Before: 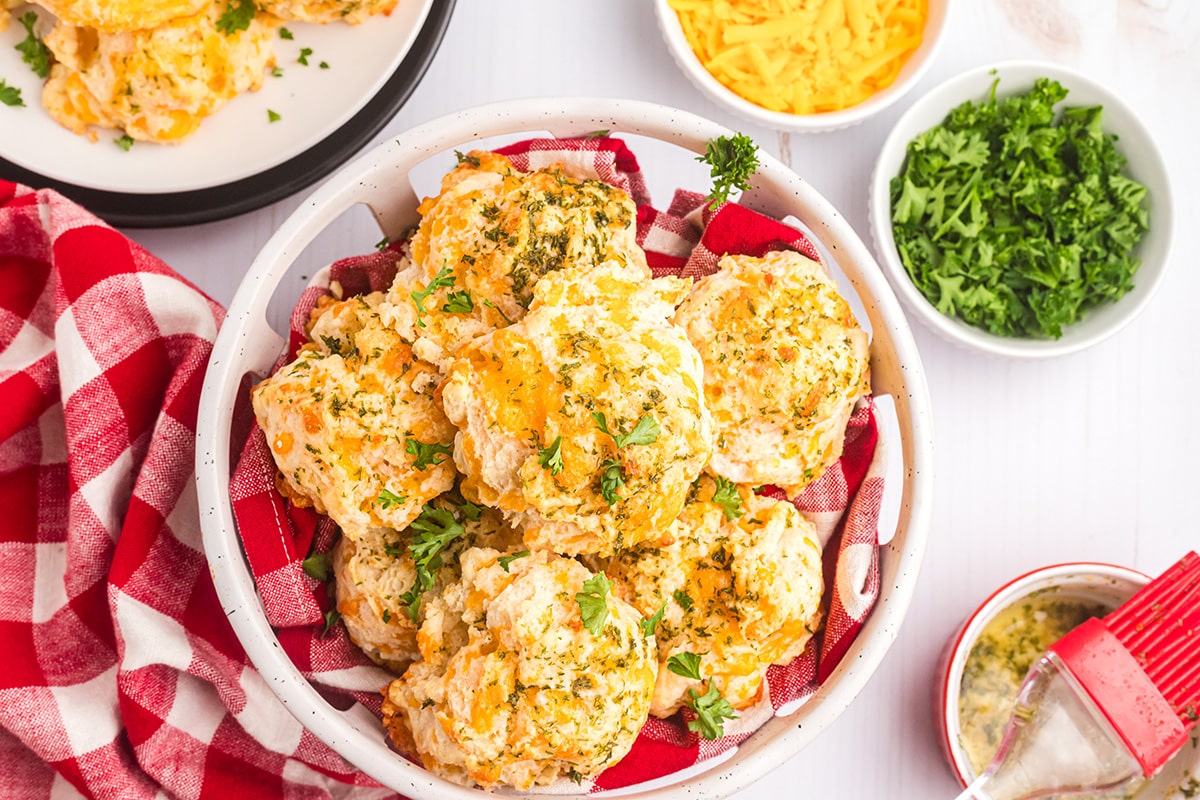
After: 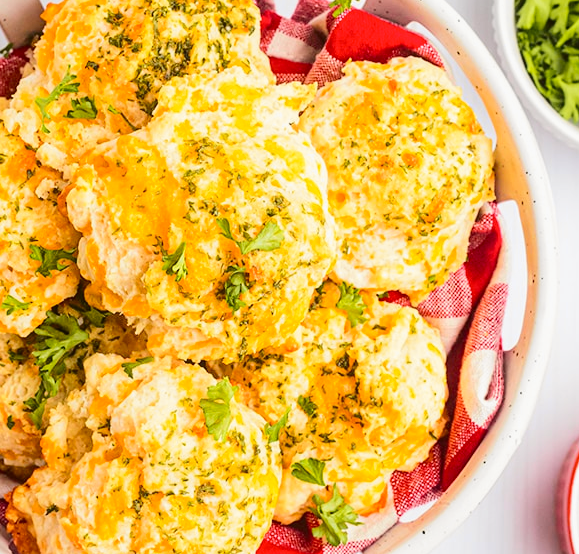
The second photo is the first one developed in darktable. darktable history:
crop: left 31.402%, top 24.257%, right 20.316%, bottom 6.418%
tone curve: curves: ch0 [(0, 0.01) (0.097, 0.07) (0.204, 0.173) (0.447, 0.517) (0.539, 0.624) (0.733, 0.791) (0.879, 0.898) (1, 0.98)]; ch1 [(0, 0) (0.393, 0.415) (0.447, 0.448) (0.485, 0.494) (0.523, 0.509) (0.545, 0.544) (0.574, 0.578) (0.648, 0.674) (1, 1)]; ch2 [(0, 0) (0.369, 0.388) (0.449, 0.431) (0.499, 0.5) (0.521, 0.517) (0.53, 0.54) (0.564, 0.569) (0.674, 0.735) (1, 1)], color space Lab, independent channels, preserve colors none
